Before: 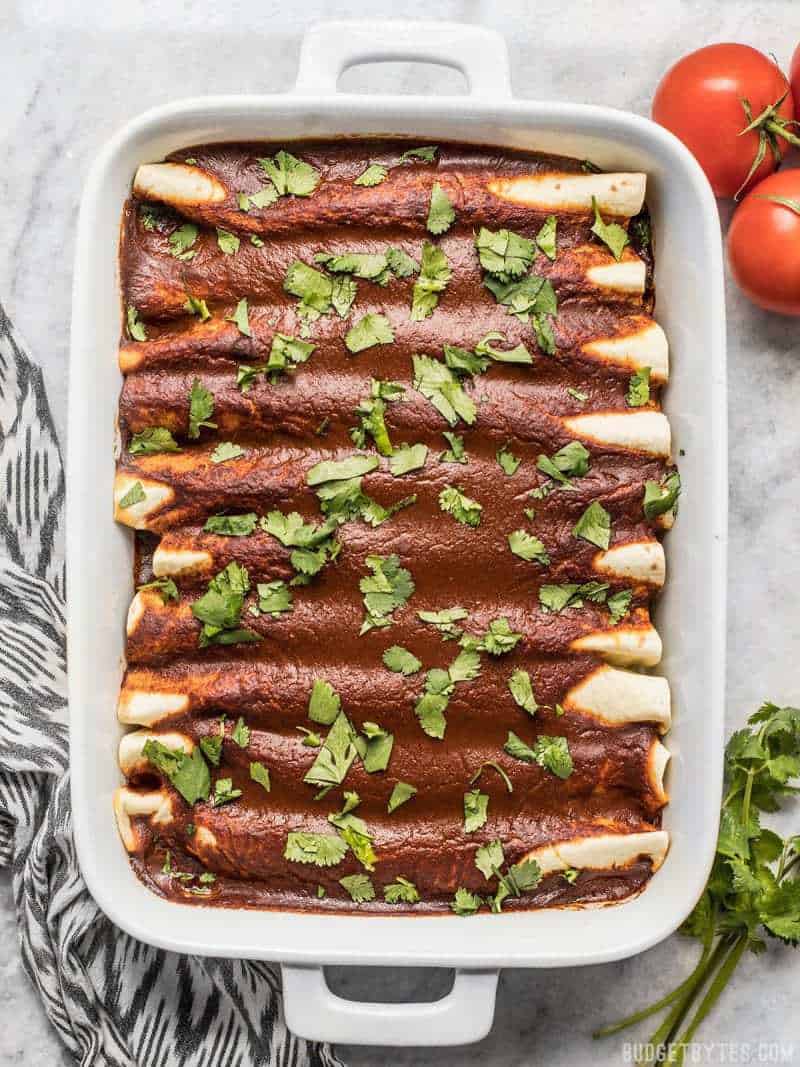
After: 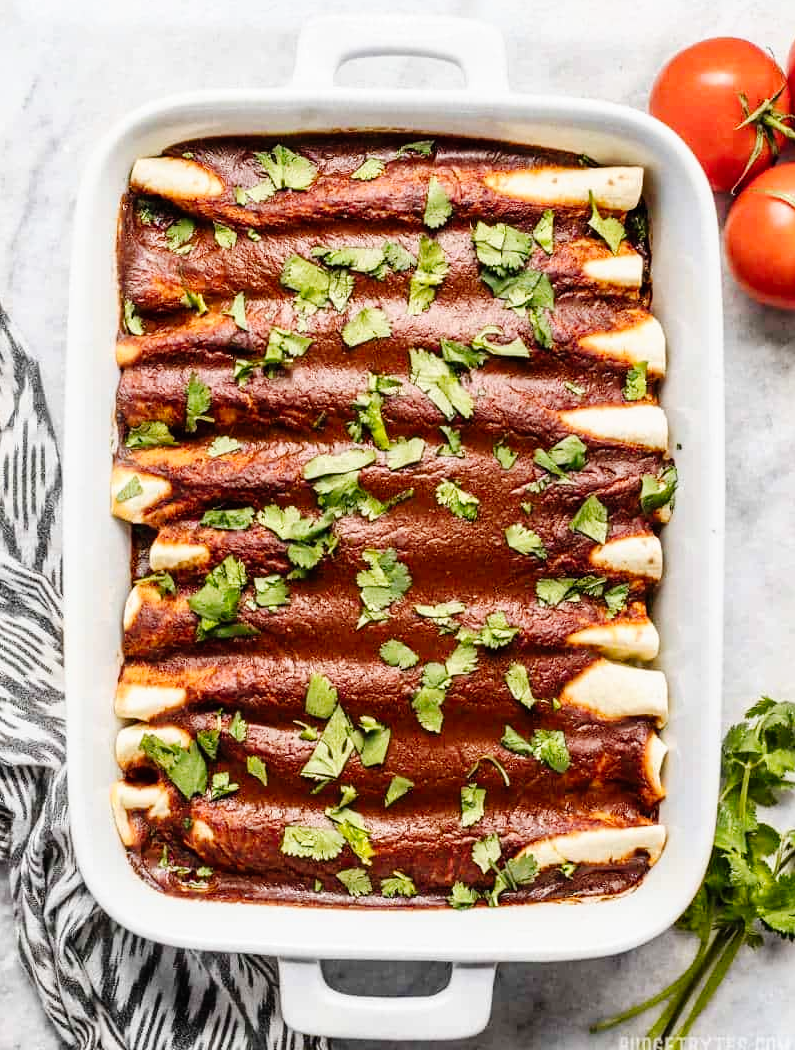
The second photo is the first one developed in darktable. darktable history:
tone curve: curves: ch0 [(0, 0) (0.003, 0.004) (0.011, 0.006) (0.025, 0.011) (0.044, 0.017) (0.069, 0.029) (0.1, 0.047) (0.136, 0.07) (0.177, 0.121) (0.224, 0.182) (0.277, 0.257) (0.335, 0.342) (0.399, 0.432) (0.468, 0.526) (0.543, 0.621) (0.623, 0.711) (0.709, 0.792) (0.801, 0.87) (0.898, 0.951) (1, 1)], preserve colors none
crop: left 0.456%, top 0.604%, right 0.151%, bottom 0.906%
